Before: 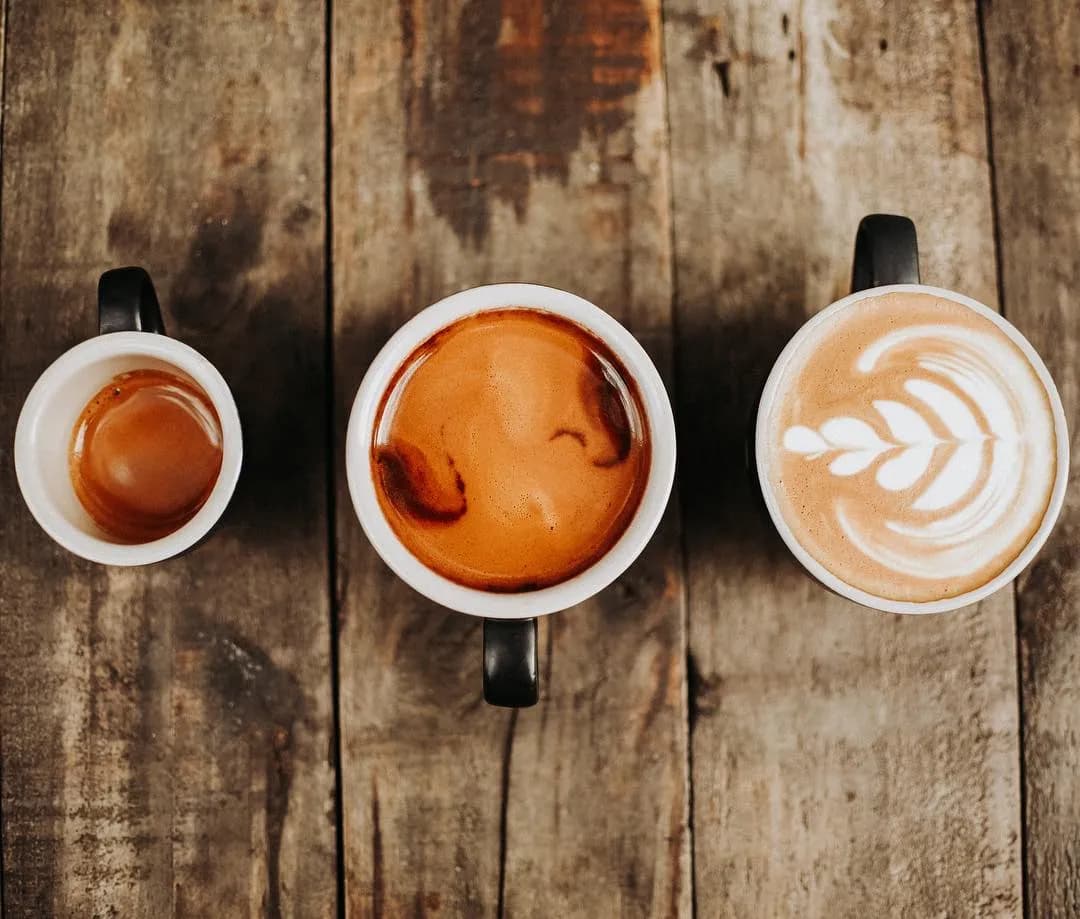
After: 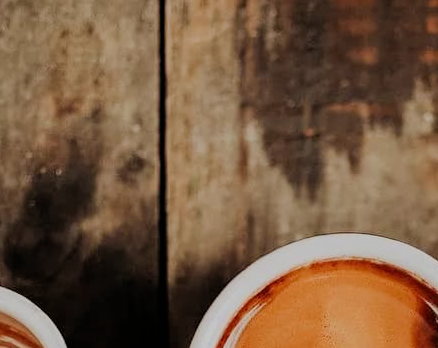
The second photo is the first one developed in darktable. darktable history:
crop: left 15.452%, top 5.459%, right 43.956%, bottom 56.62%
filmic rgb: black relative exposure -7.15 EV, white relative exposure 5.36 EV, hardness 3.02
